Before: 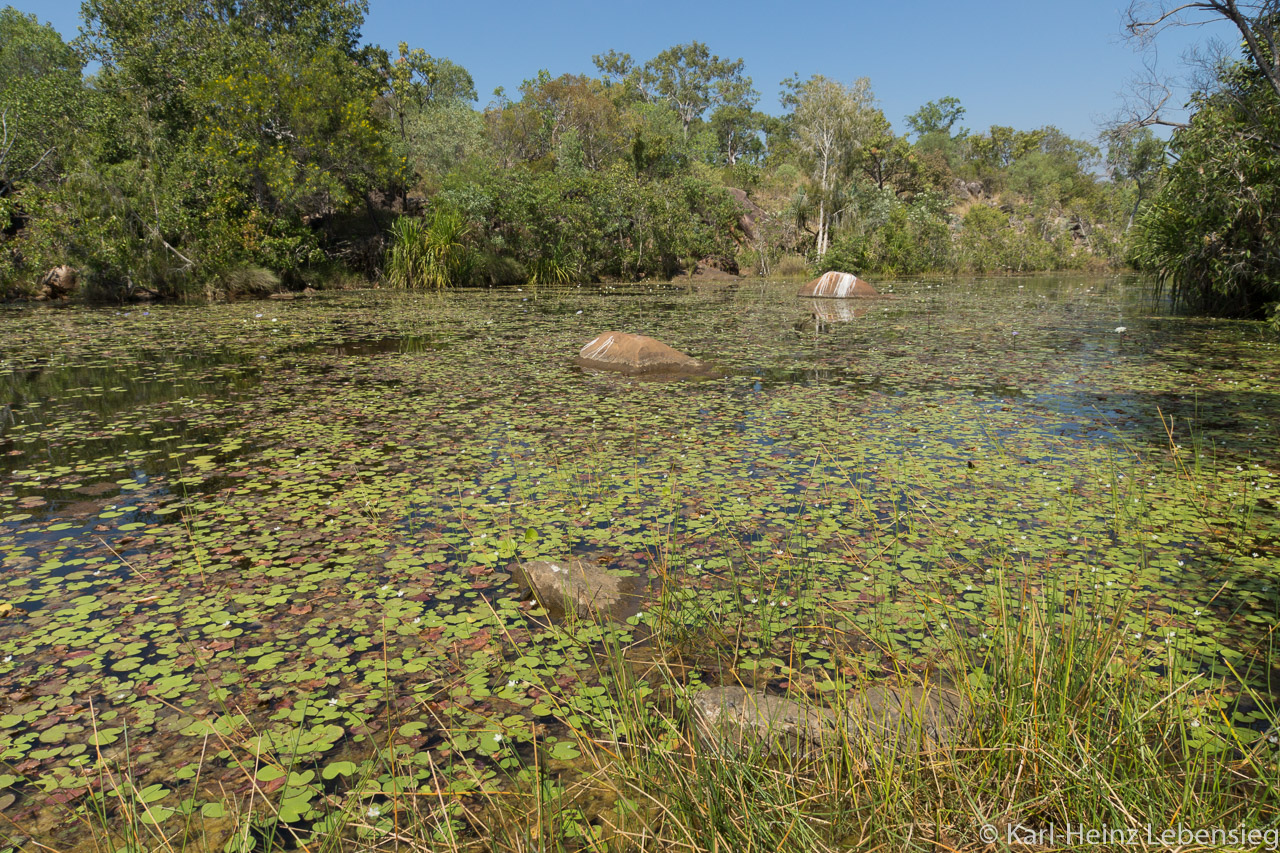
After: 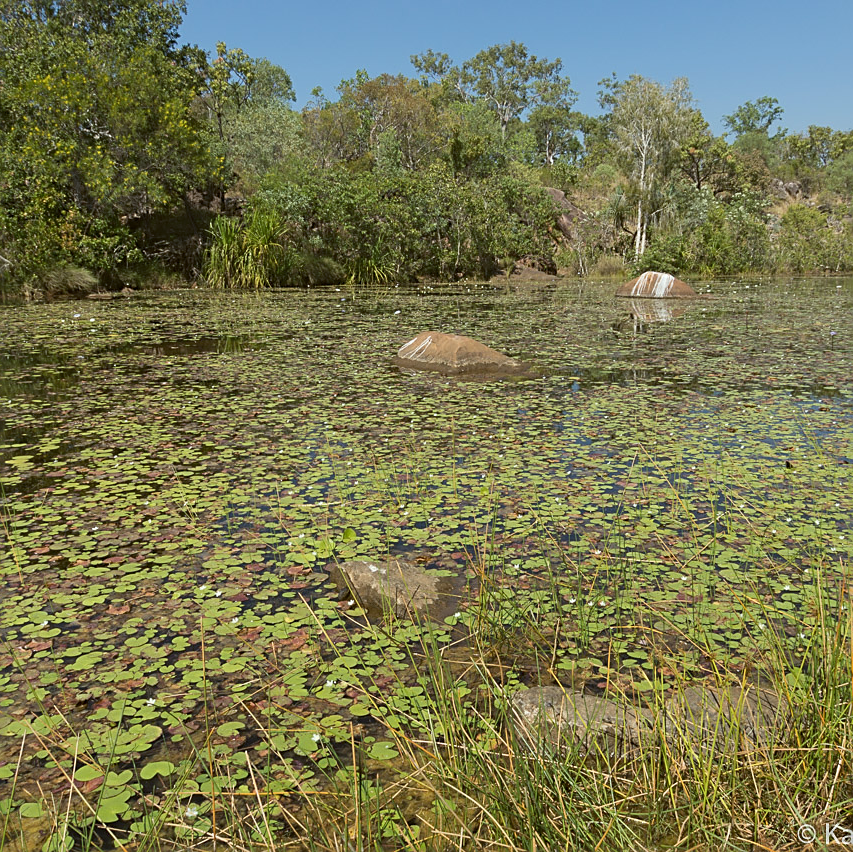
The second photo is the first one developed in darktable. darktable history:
color balance: lift [1.004, 1.002, 1.002, 0.998], gamma [1, 1.007, 1.002, 0.993], gain [1, 0.977, 1.013, 1.023], contrast -3.64%
crop and rotate: left 14.292%, right 19.041%
sharpen: on, module defaults
